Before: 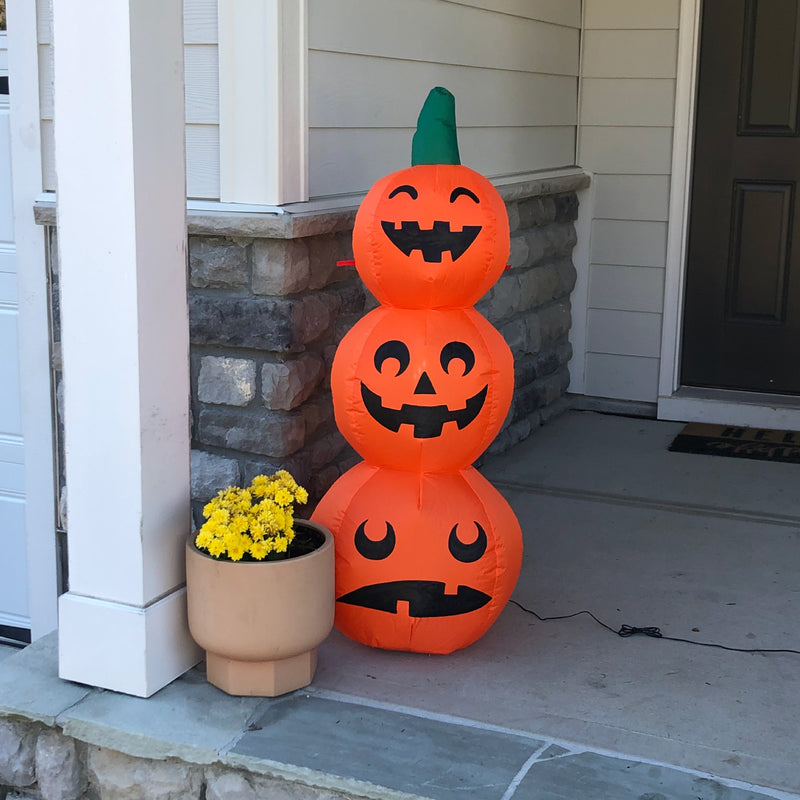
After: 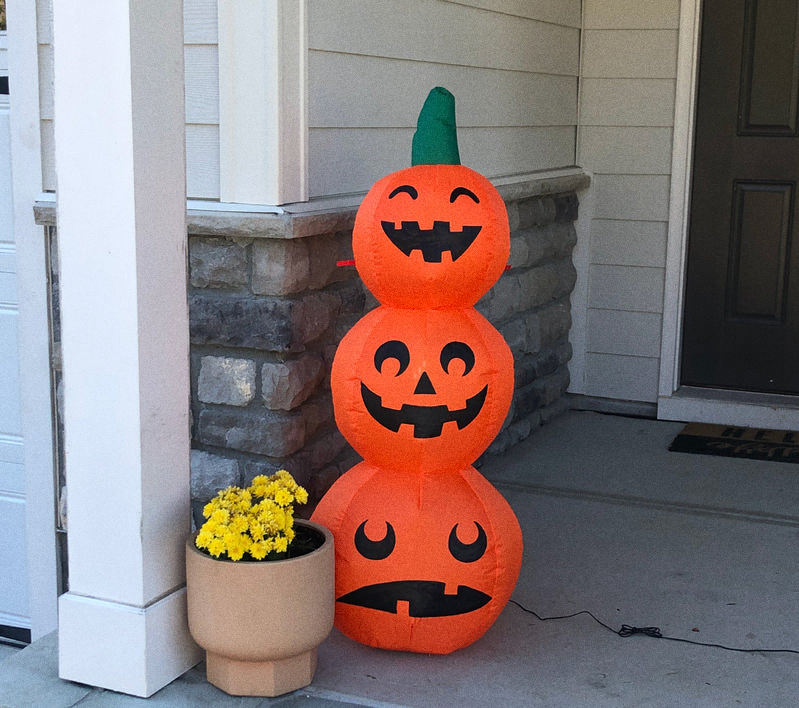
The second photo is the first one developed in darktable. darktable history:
crop and rotate: top 0%, bottom 11.49%
grain: coarseness 0.09 ISO
